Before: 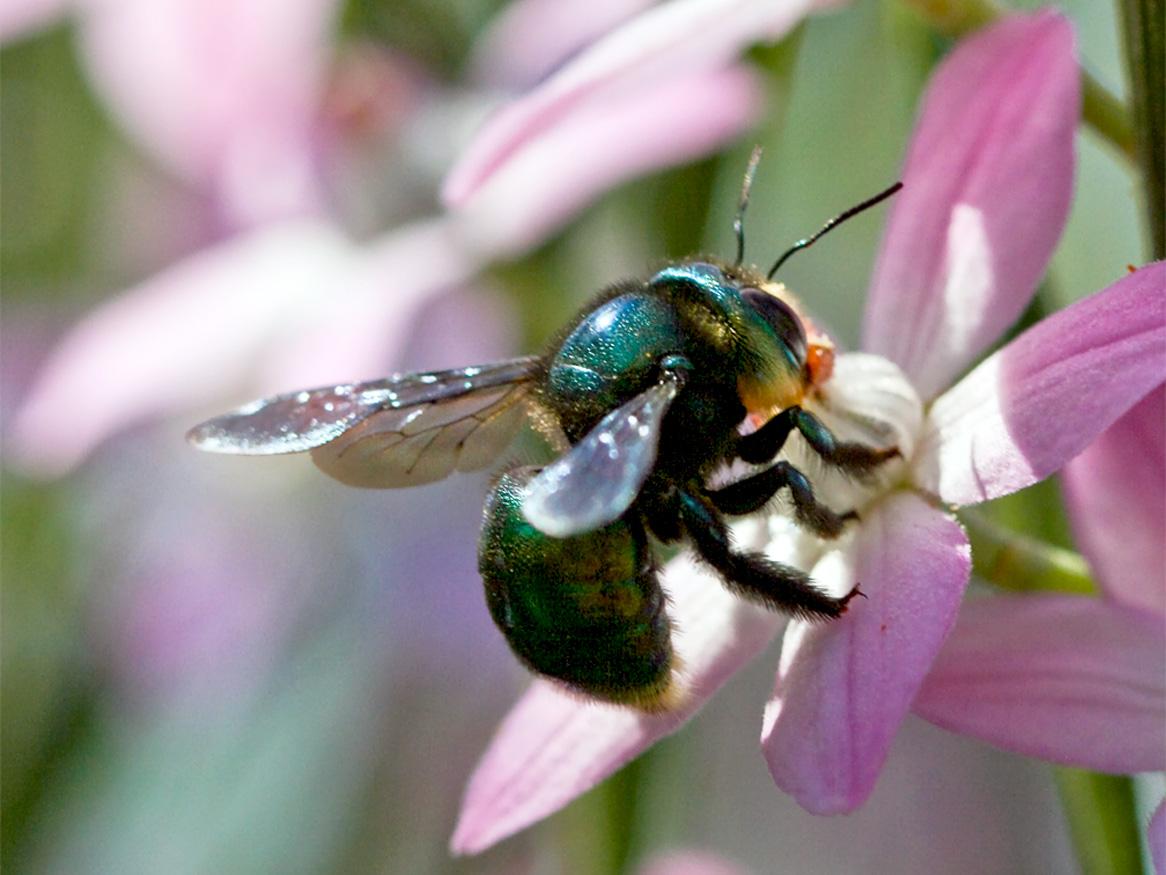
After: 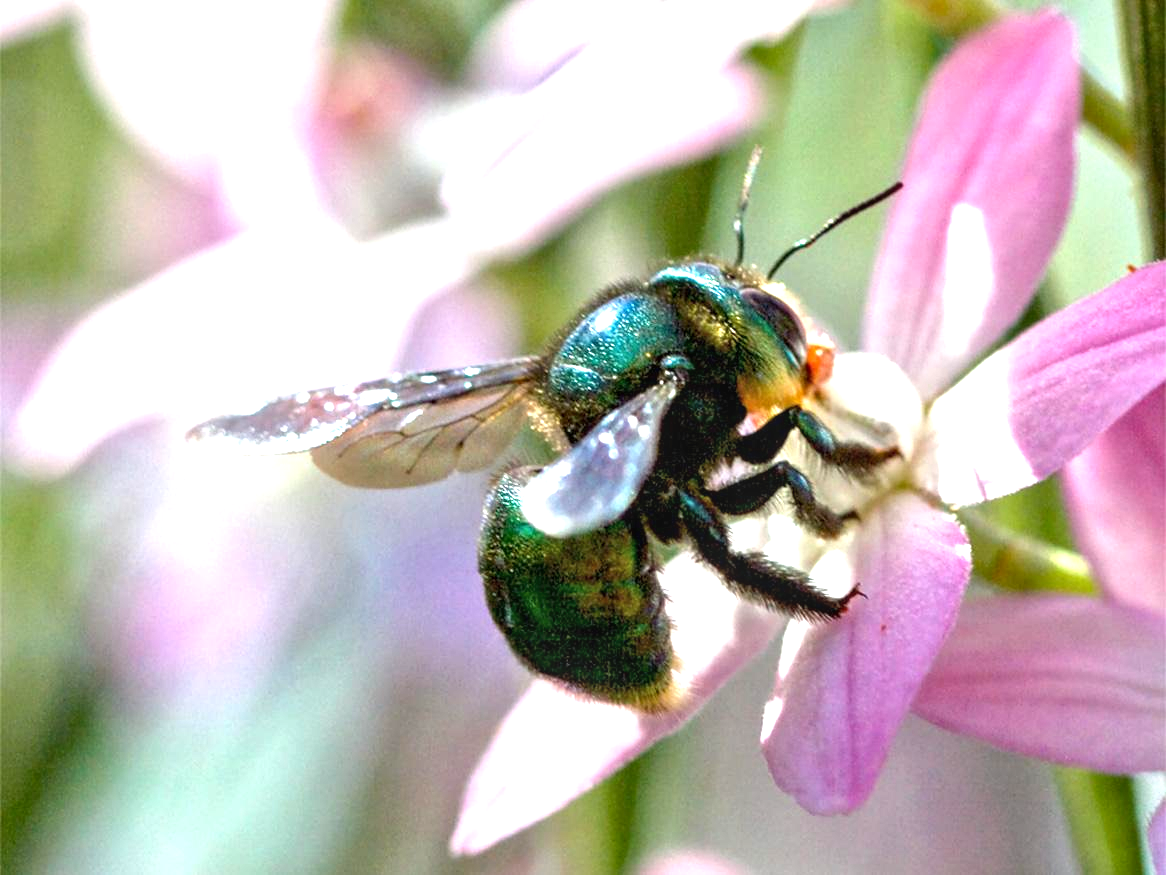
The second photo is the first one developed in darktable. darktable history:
exposure: black level correction 0, exposure 1.1 EV, compensate highlight preservation false
local contrast: on, module defaults
